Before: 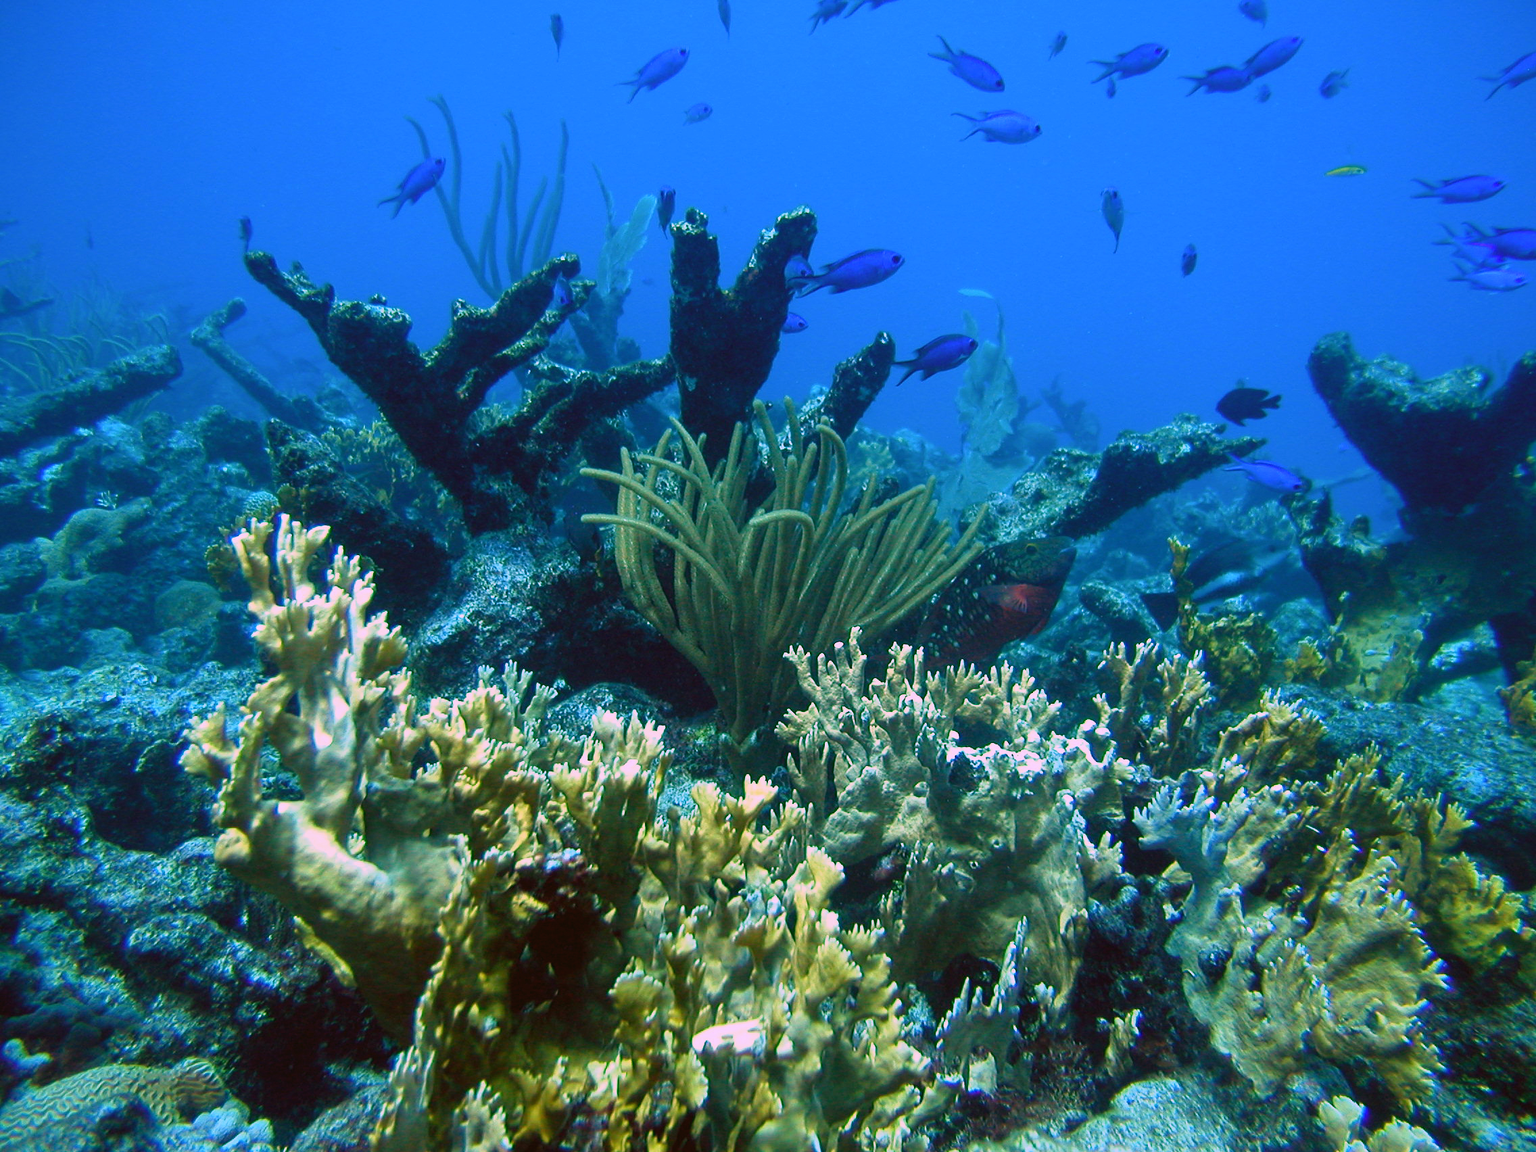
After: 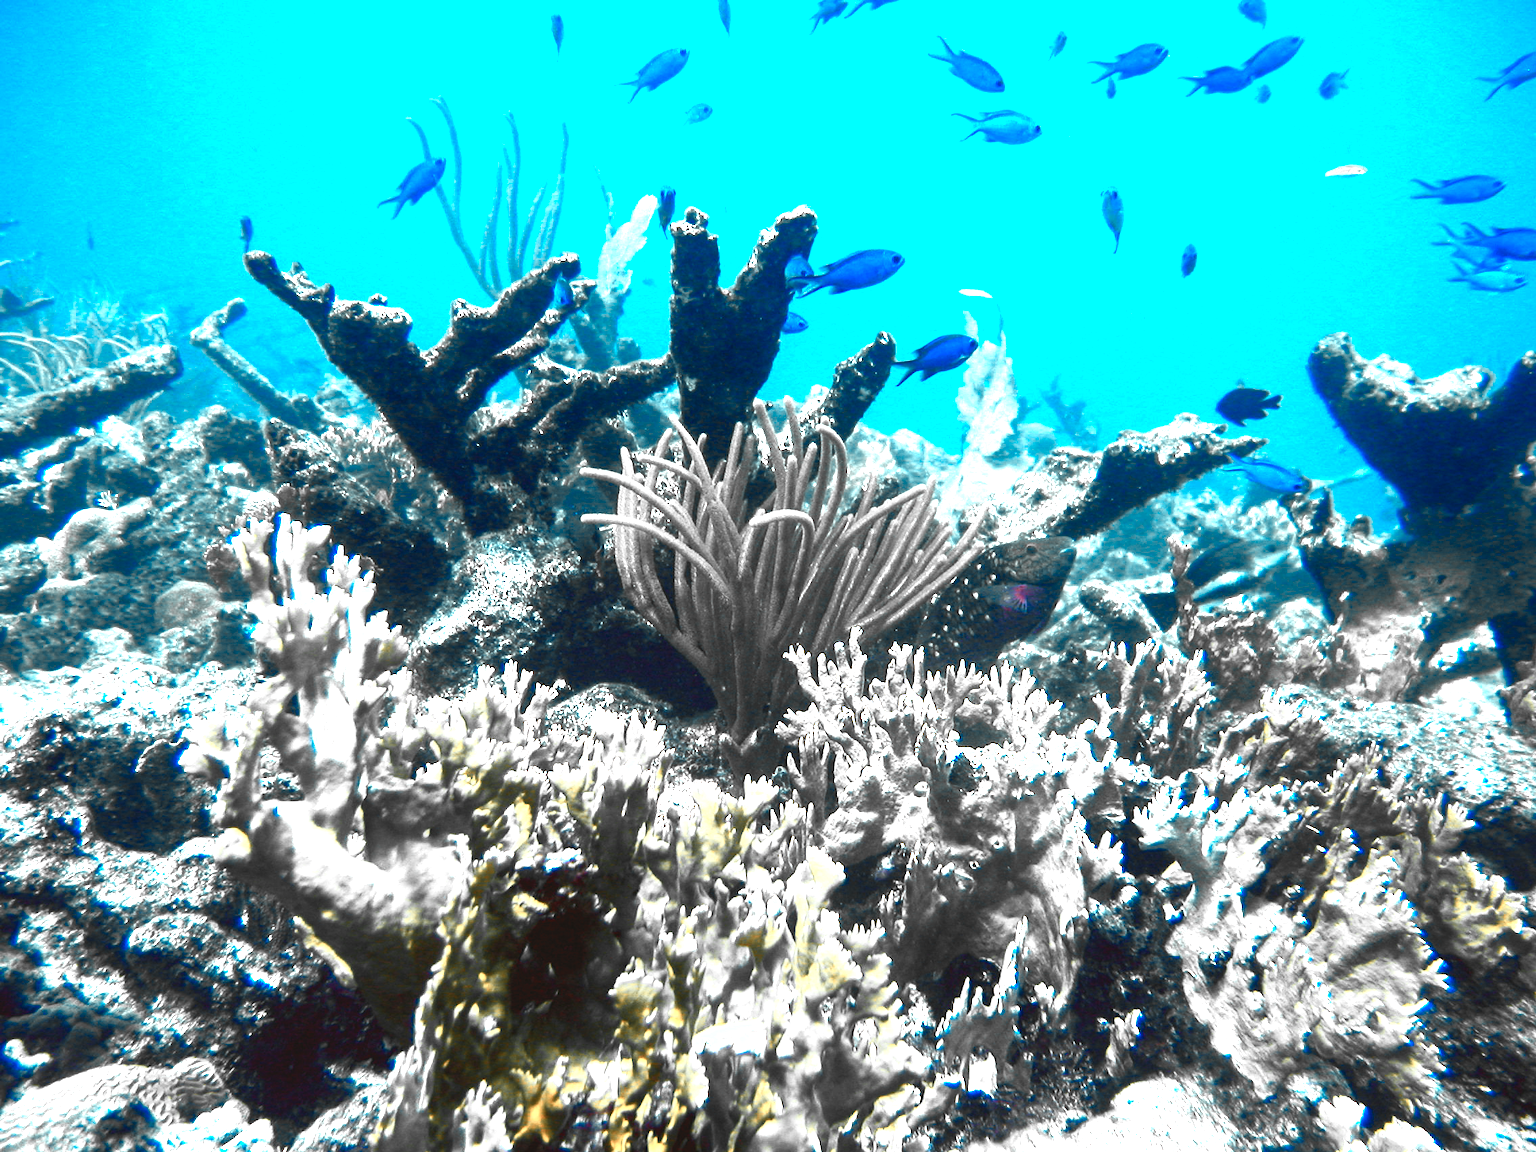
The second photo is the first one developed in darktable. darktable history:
color balance rgb: perceptual saturation grading › global saturation 29.759%, global vibrance 20%
contrast brightness saturation: contrast 0.571, brightness 0.575, saturation -0.331
color zones: curves: ch0 [(0.009, 0.528) (0.136, 0.6) (0.255, 0.586) (0.39, 0.528) (0.522, 0.584) (0.686, 0.736) (0.849, 0.561)]; ch1 [(0.045, 0.781) (0.14, 0.416) (0.257, 0.695) (0.442, 0.032) (0.738, 0.338) (0.818, 0.632) (0.891, 0.741) (1, 0.704)]; ch2 [(0, 0.667) (0.141, 0.52) (0.26, 0.37) (0.474, 0.432) (0.743, 0.286)], mix 20.64%
color calibration: illuminant custom, x 0.388, y 0.387, temperature 3839.24 K
local contrast: highlights 103%, shadows 103%, detail 119%, midtone range 0.2
